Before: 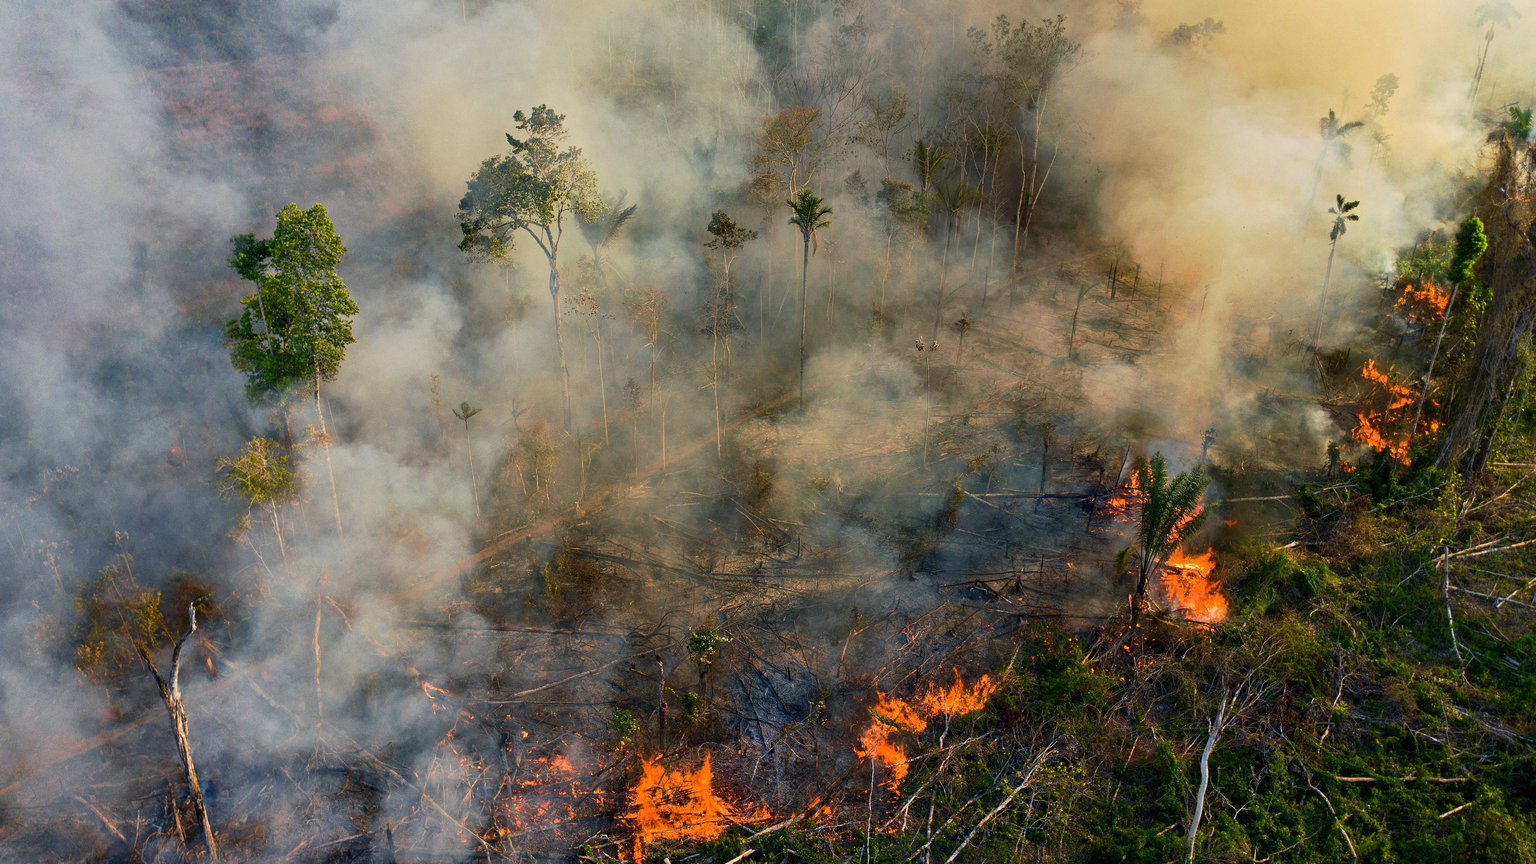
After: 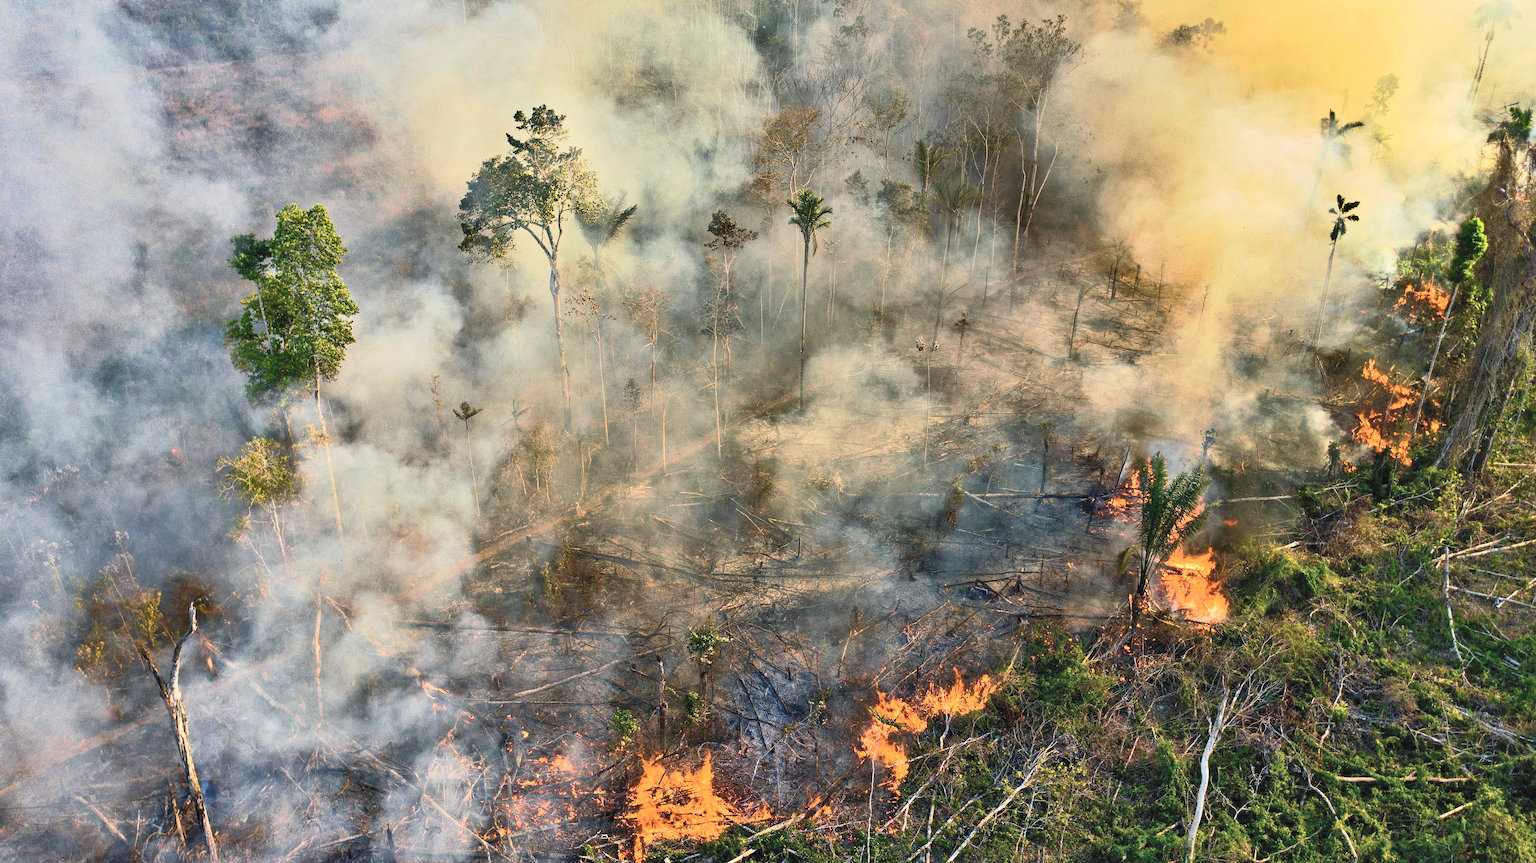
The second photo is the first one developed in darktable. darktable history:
shadows and highlights: shadows 59.55, highlights -60.51, soften with gaussian
contrast brightness saturation: contrast 0.387, brightness 0.525
